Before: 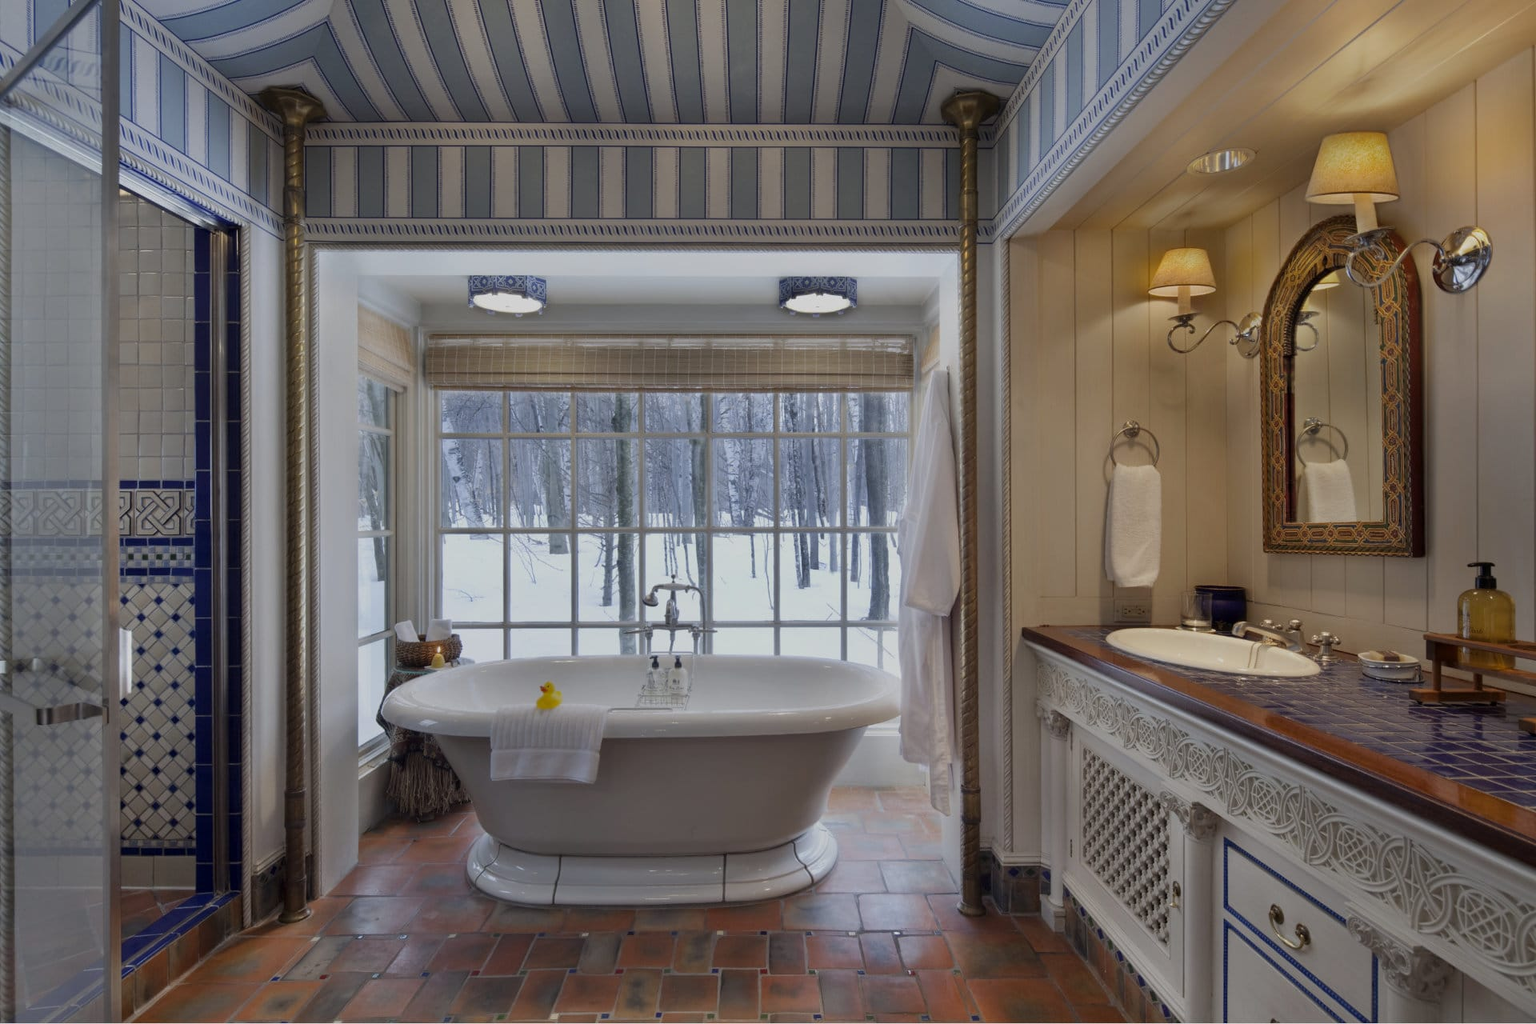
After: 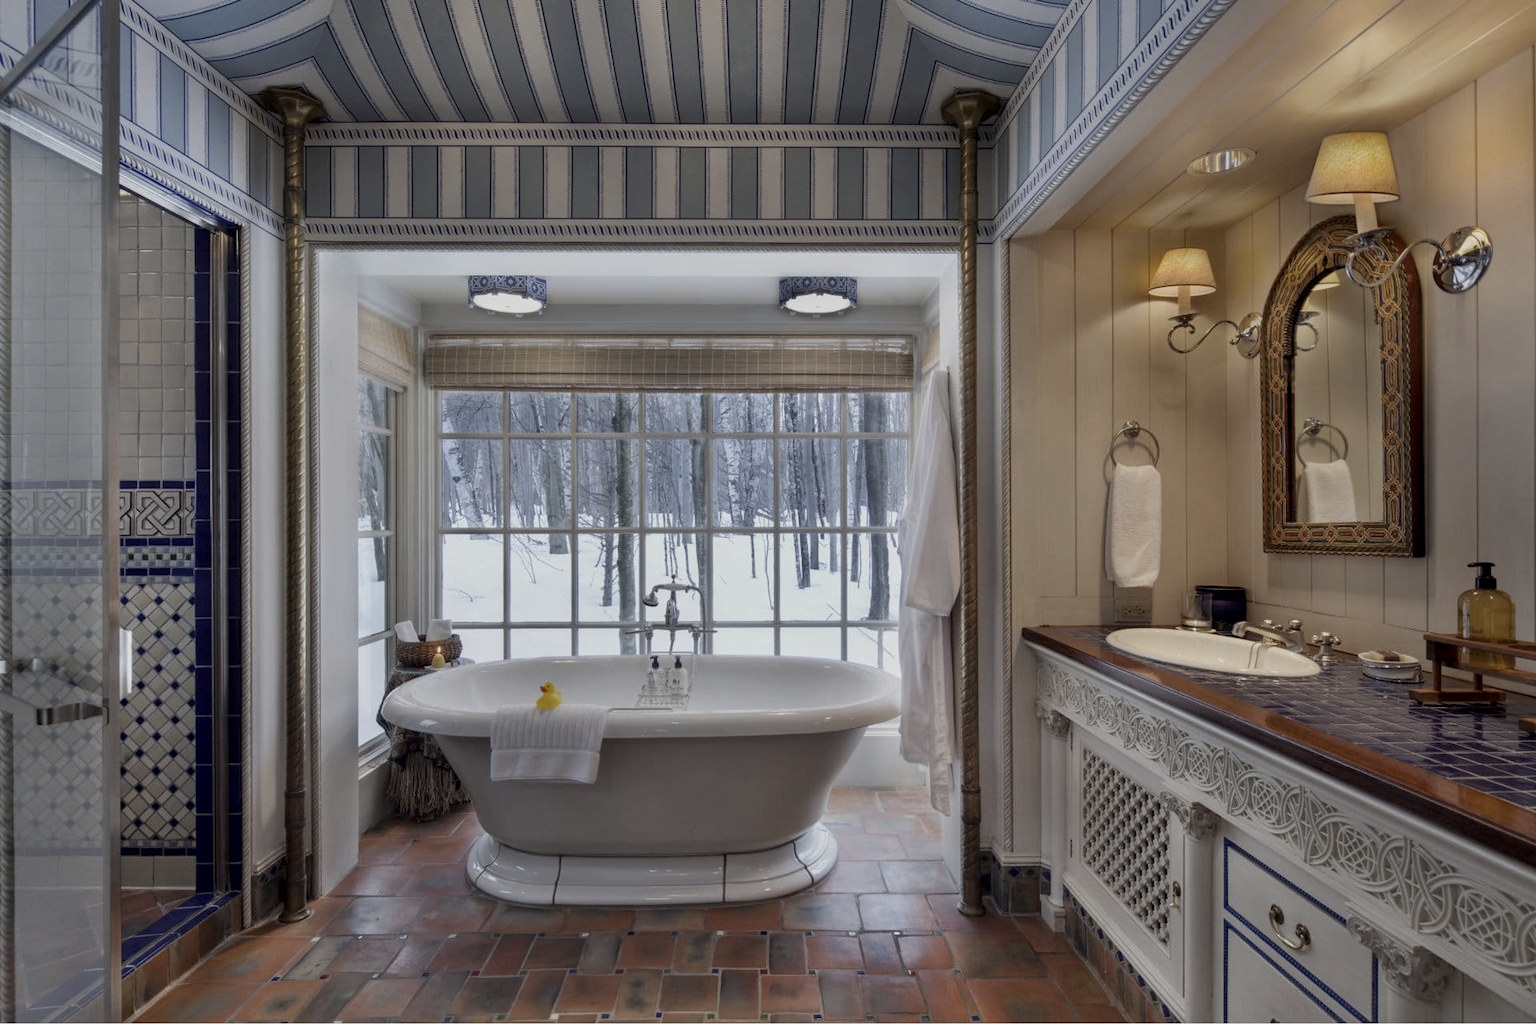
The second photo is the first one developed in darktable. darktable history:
local contrast: on, module defaults
color correction: saturation 0.8
